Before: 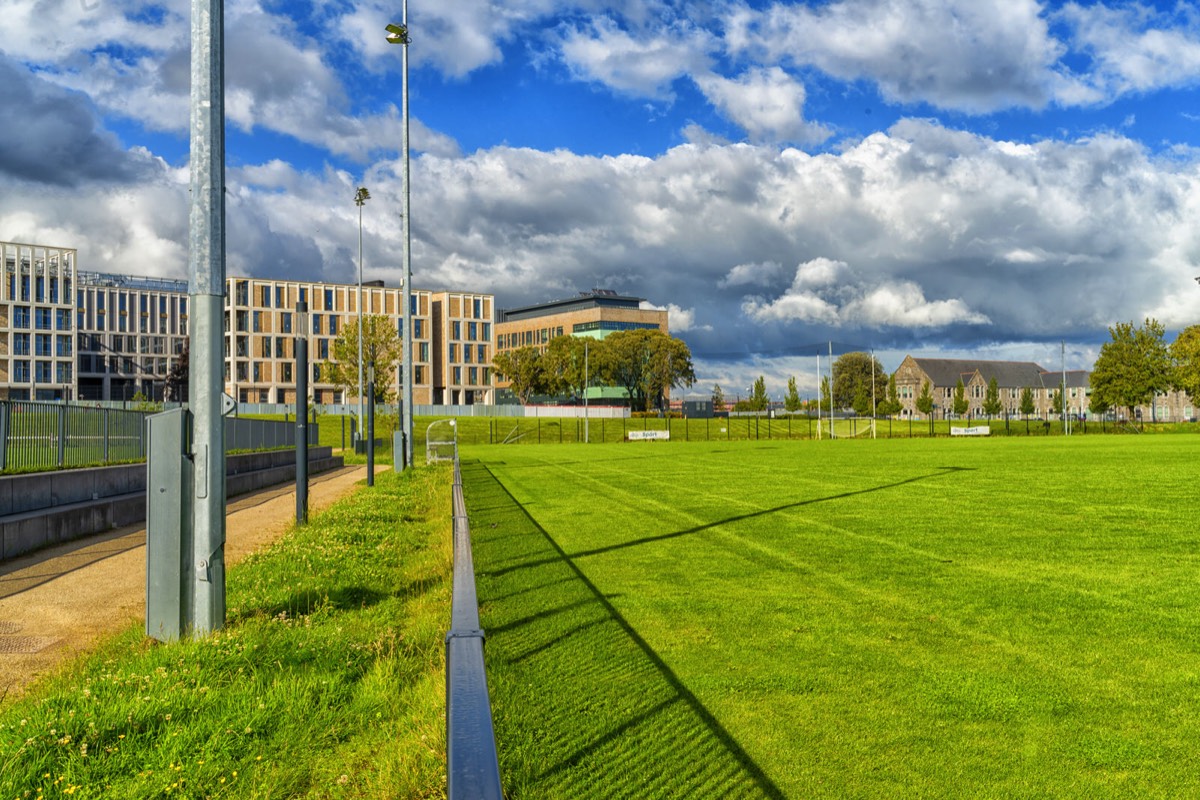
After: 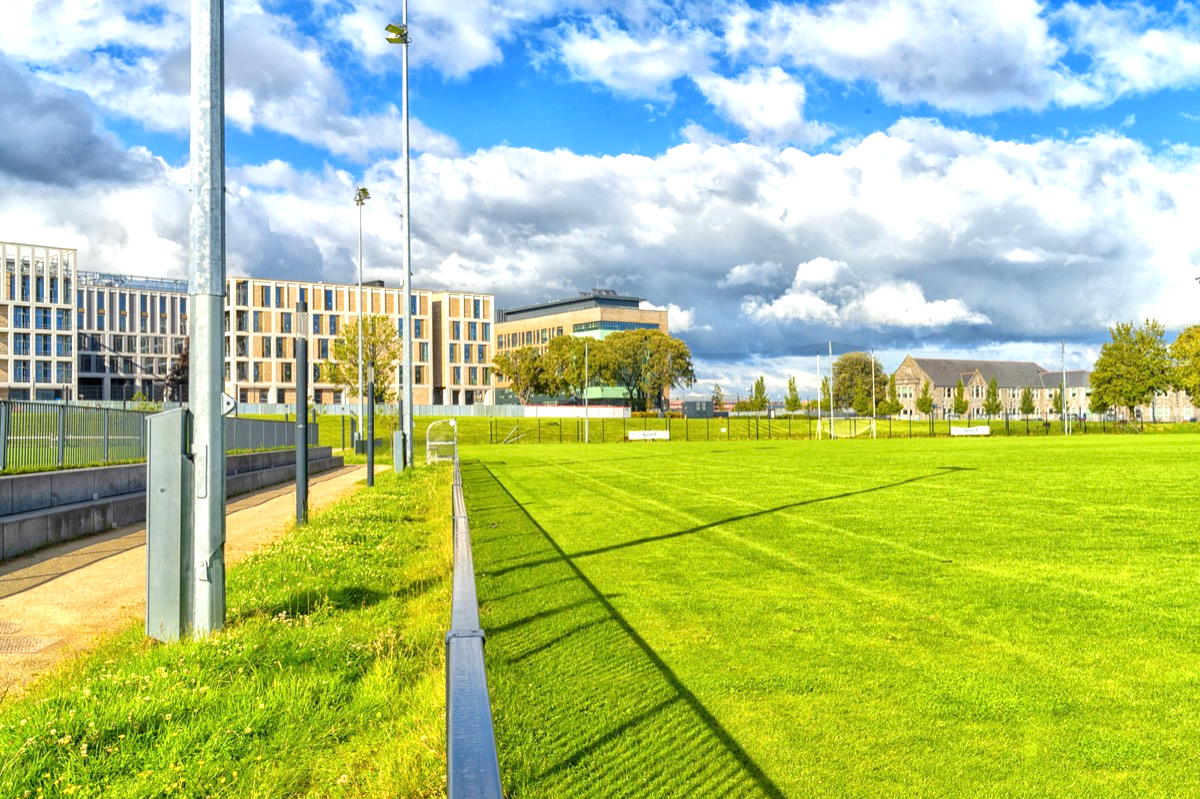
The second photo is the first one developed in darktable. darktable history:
exposure: black level correction 0, exposure 0.697 EV, compensate highlight preservation false
crop: bottom 0.059%
